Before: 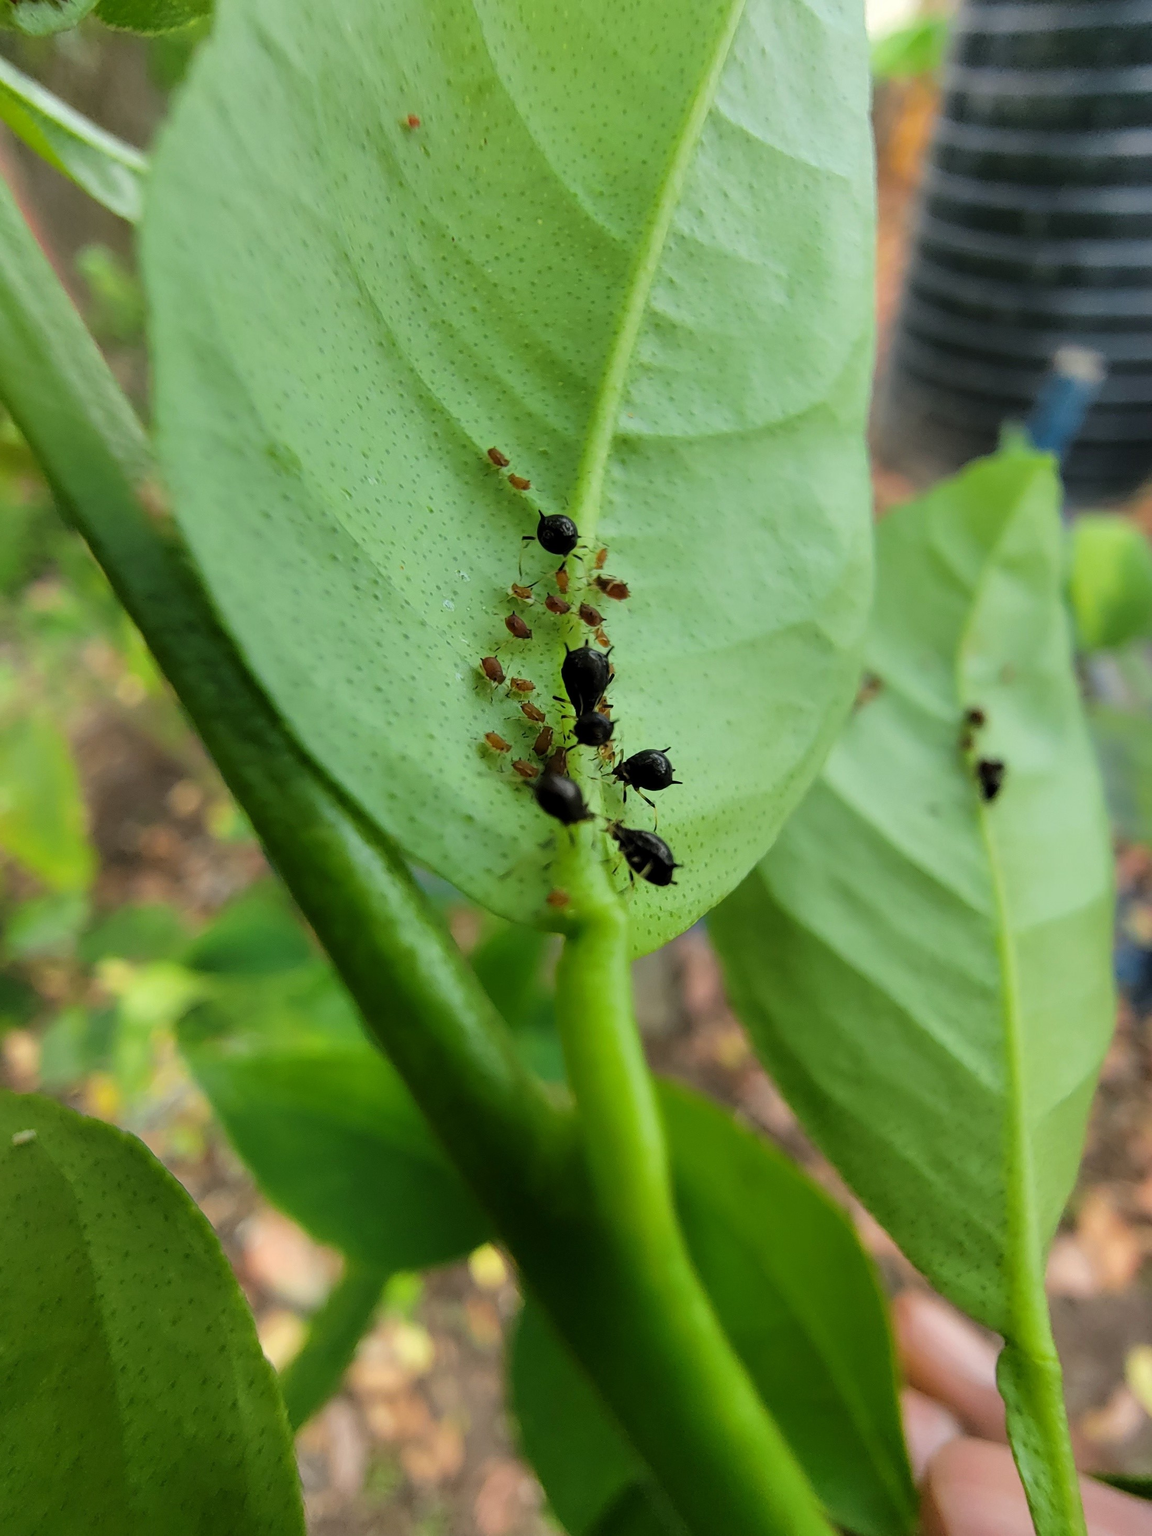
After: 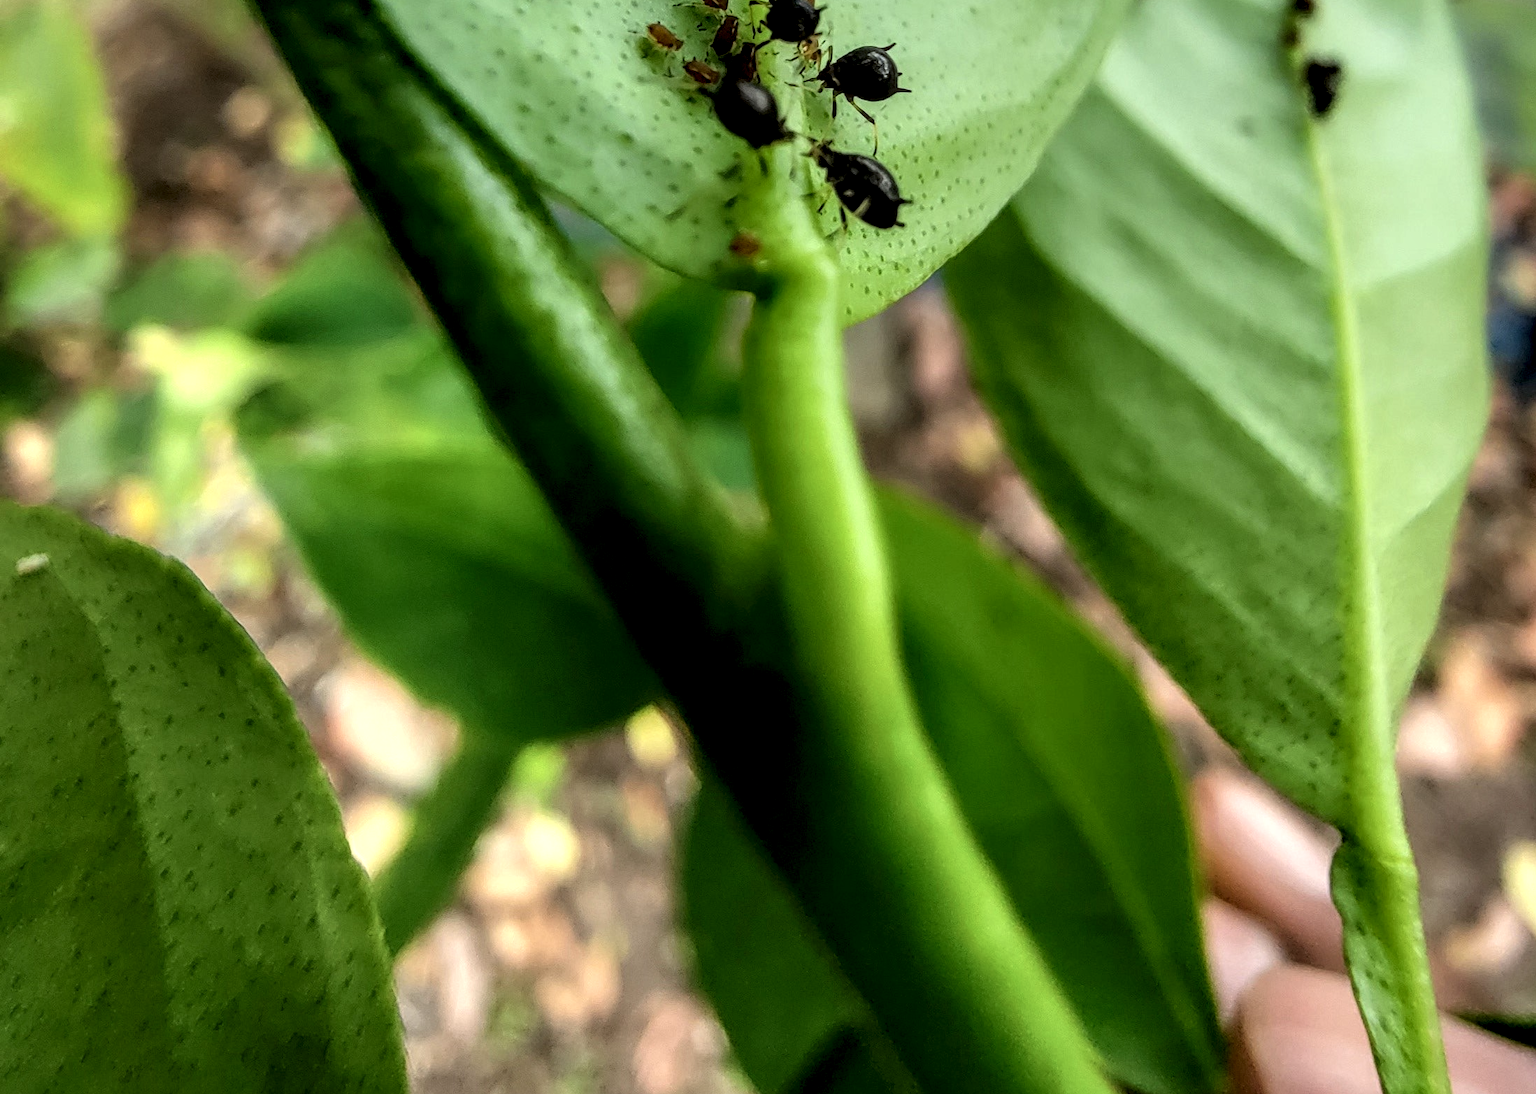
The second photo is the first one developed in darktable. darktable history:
local contrast: highlights 22%, detail 196%
haze removal: strength -0.11, compatibility mode true, adaptive false
crop and rotate: top 46.578%, right 0.122%
